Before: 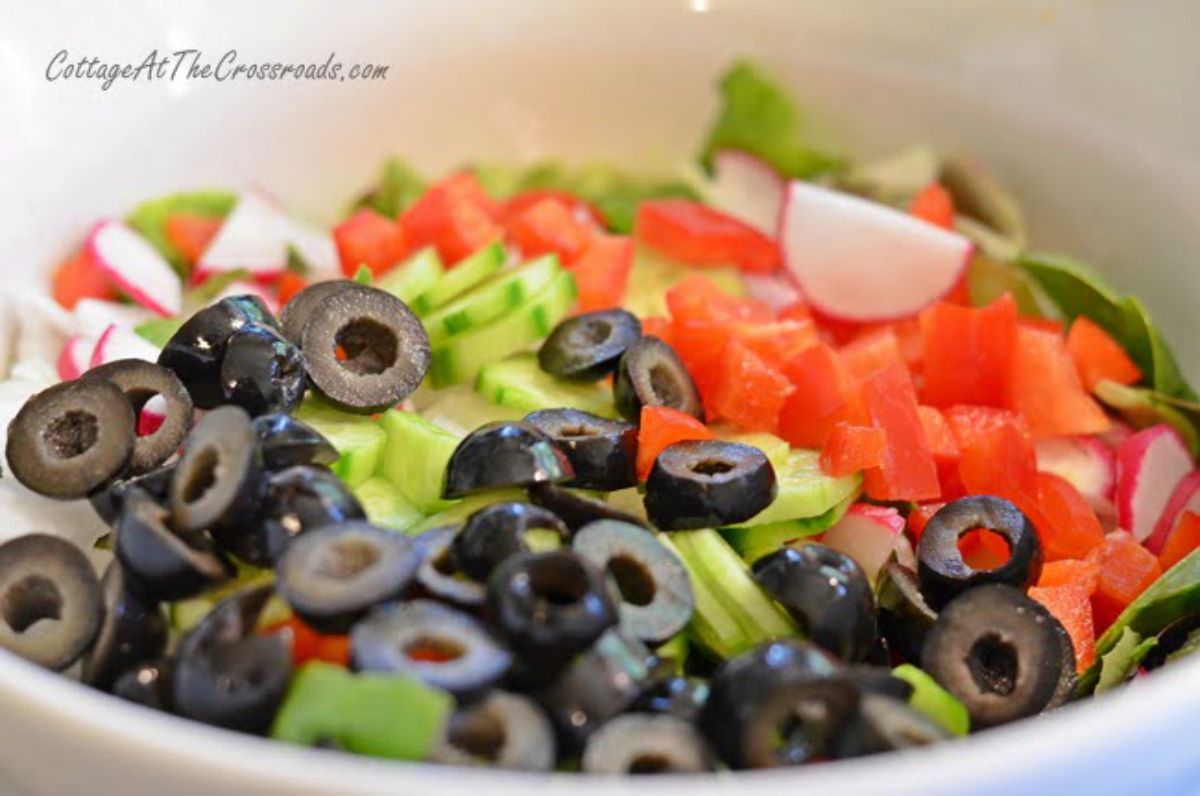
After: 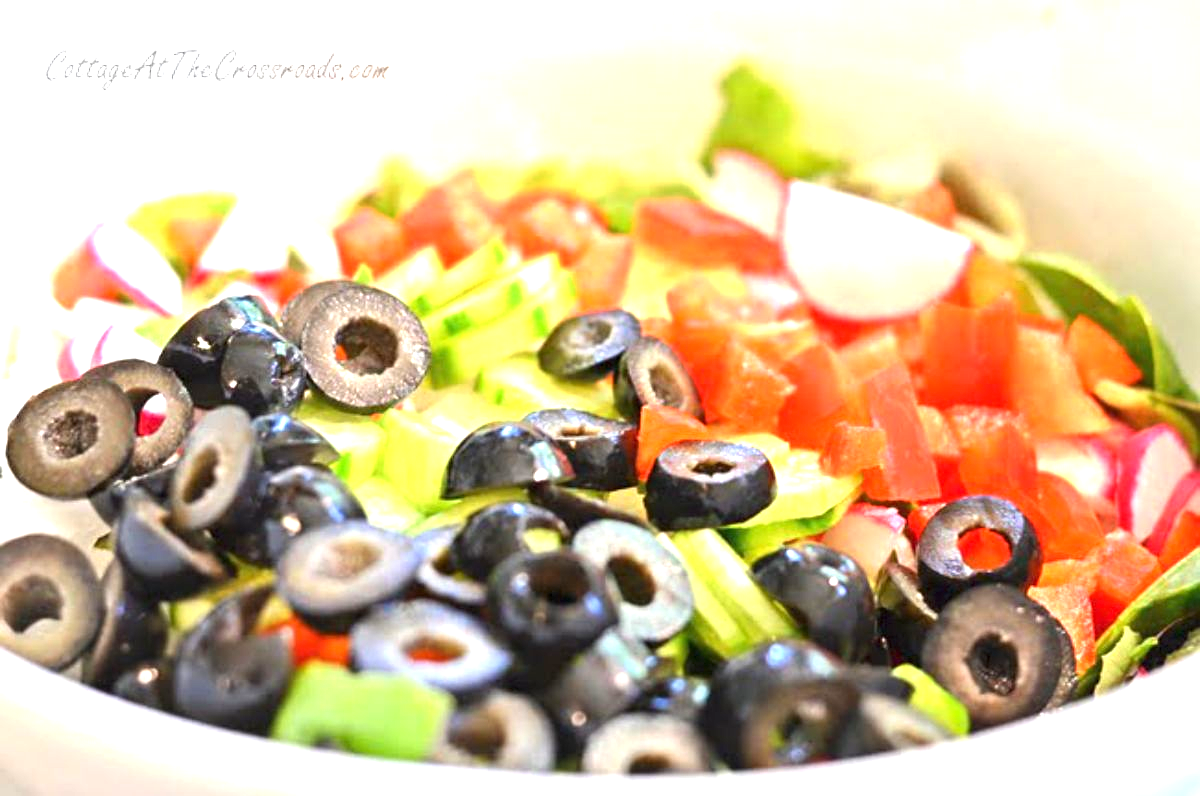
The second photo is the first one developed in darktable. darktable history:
sharpen: amount 0.2
exposure: black level correction 0, exposure 1.45 EV, compensate exposure bias true, compensate highlight preservation false
